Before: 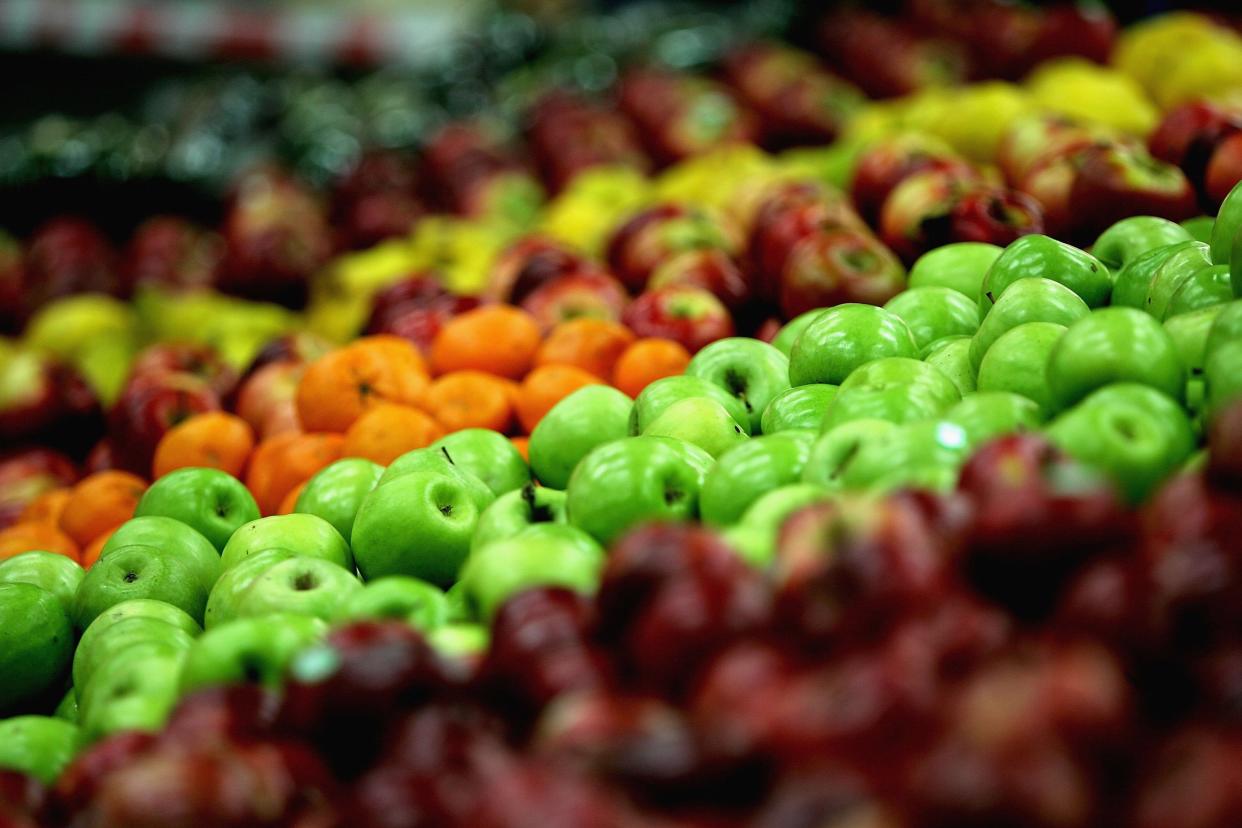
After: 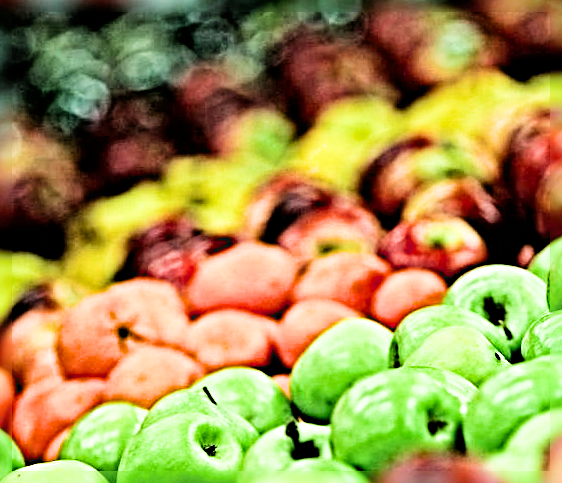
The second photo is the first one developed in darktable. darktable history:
rotate and perspective: rotation -2.56°, automatic cropping off
crop: left 20.248%, top 10.86%, right 35.675%, bottom 34.321%
exposure: black level correction 0.001, exposure 1.05 EV, compensate exposure bias true, compensate highlight preservation false
sharpen: radius 6.3, amount 1.8, threshold 0
filmic rgb: black relative exposure -5 EV, hardness 2.88, contrast 1.4, highlights saturation mix -30%
